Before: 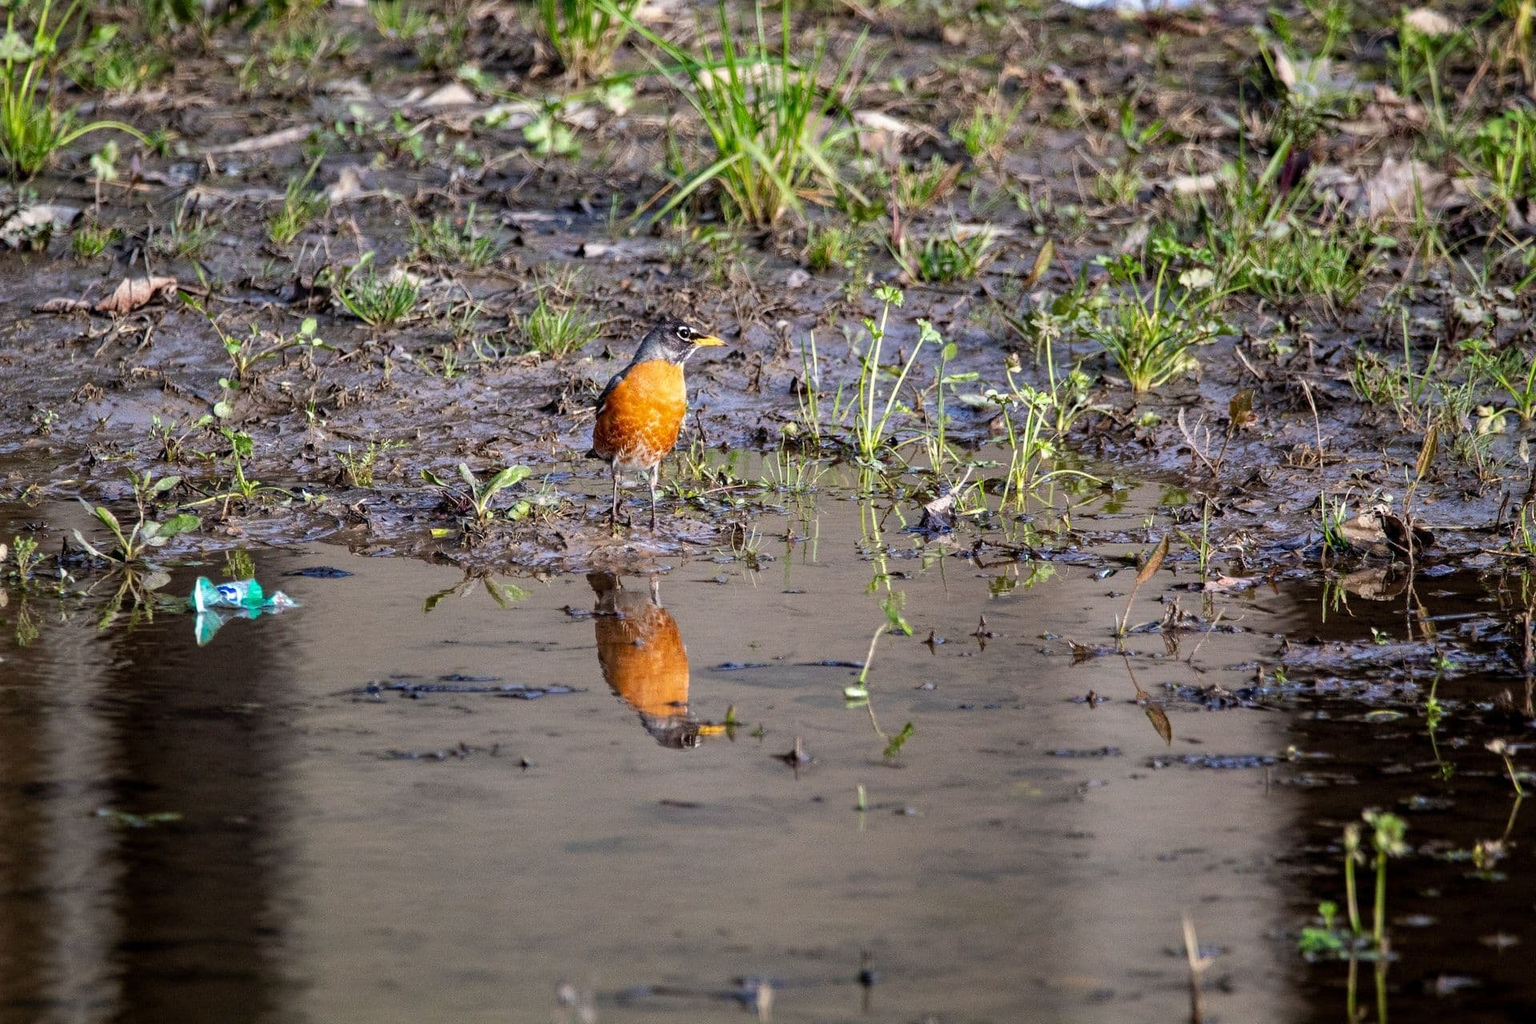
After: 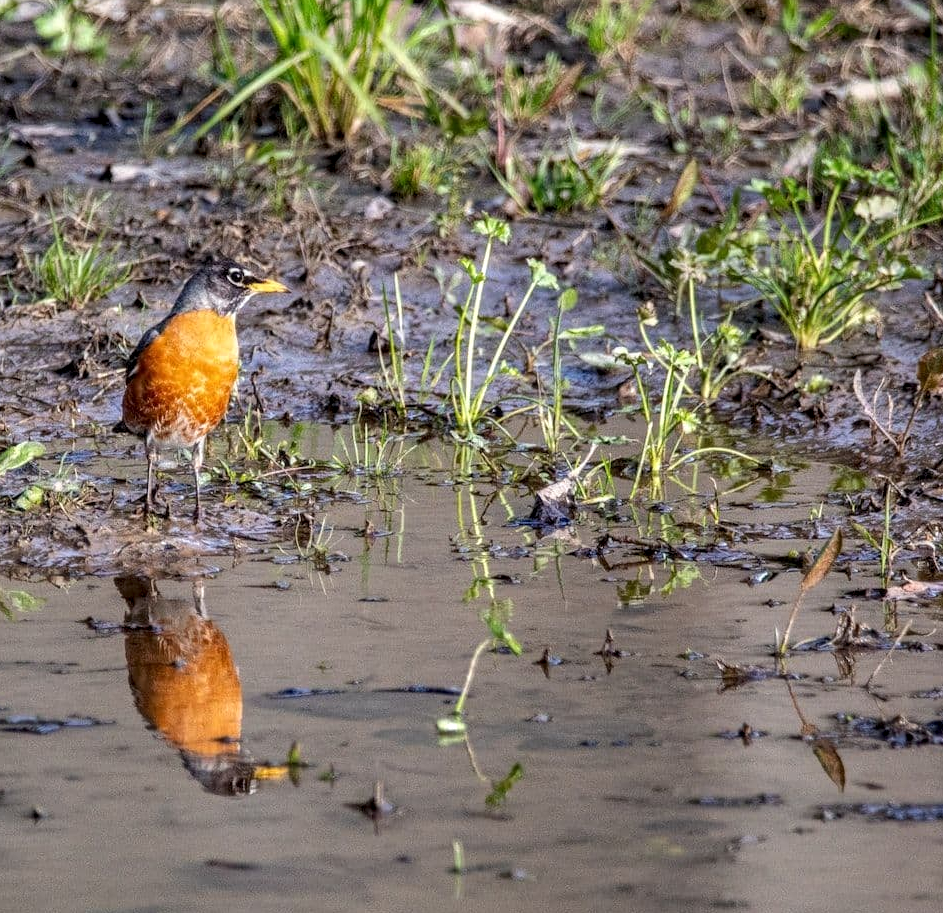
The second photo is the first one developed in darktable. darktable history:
crop: left 32.283%, top 10.991%, right 18.582%, bottom 17.616%
local contrast: on, module defaults
